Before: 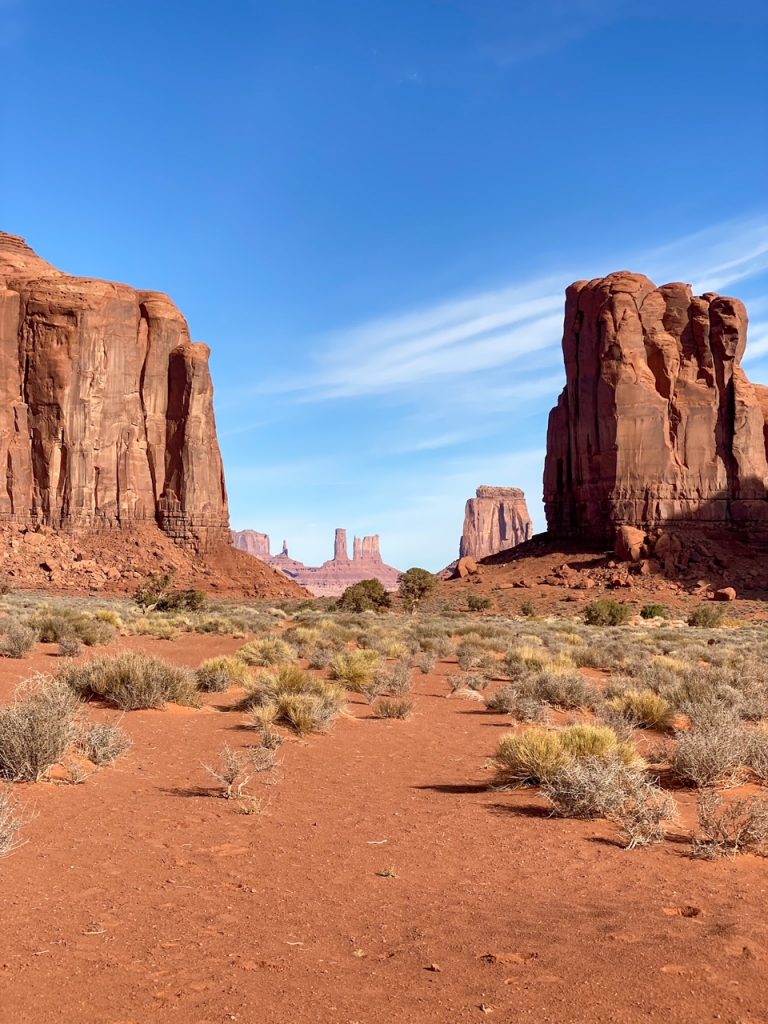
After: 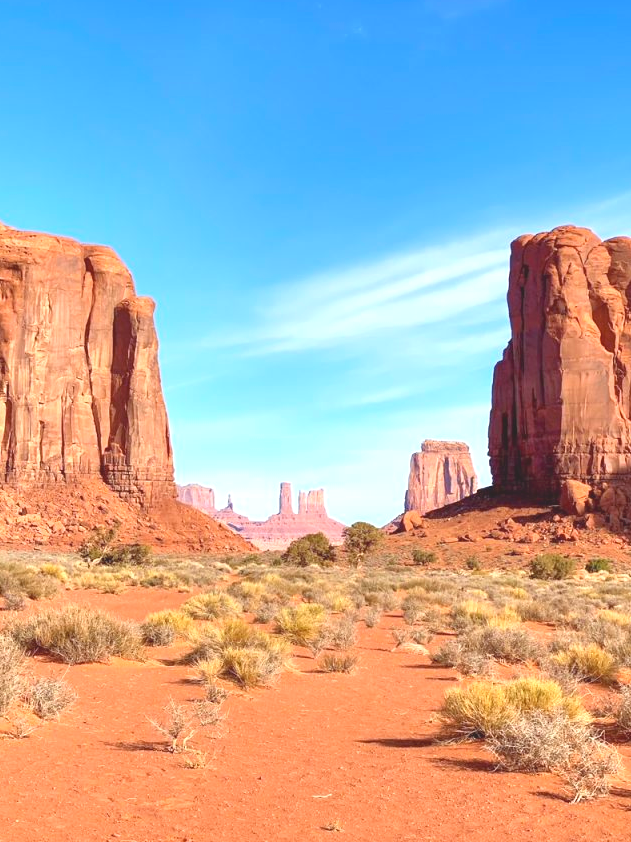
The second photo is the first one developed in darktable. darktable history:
crop and rotate: left 7.196%, top 4.574%, right 10.605%, bottom 13.178%
exposure: black level correction 0, exposure 1.2 EV, compensate highlight preservation false
contrast brightness saturation: contrast -0.28
